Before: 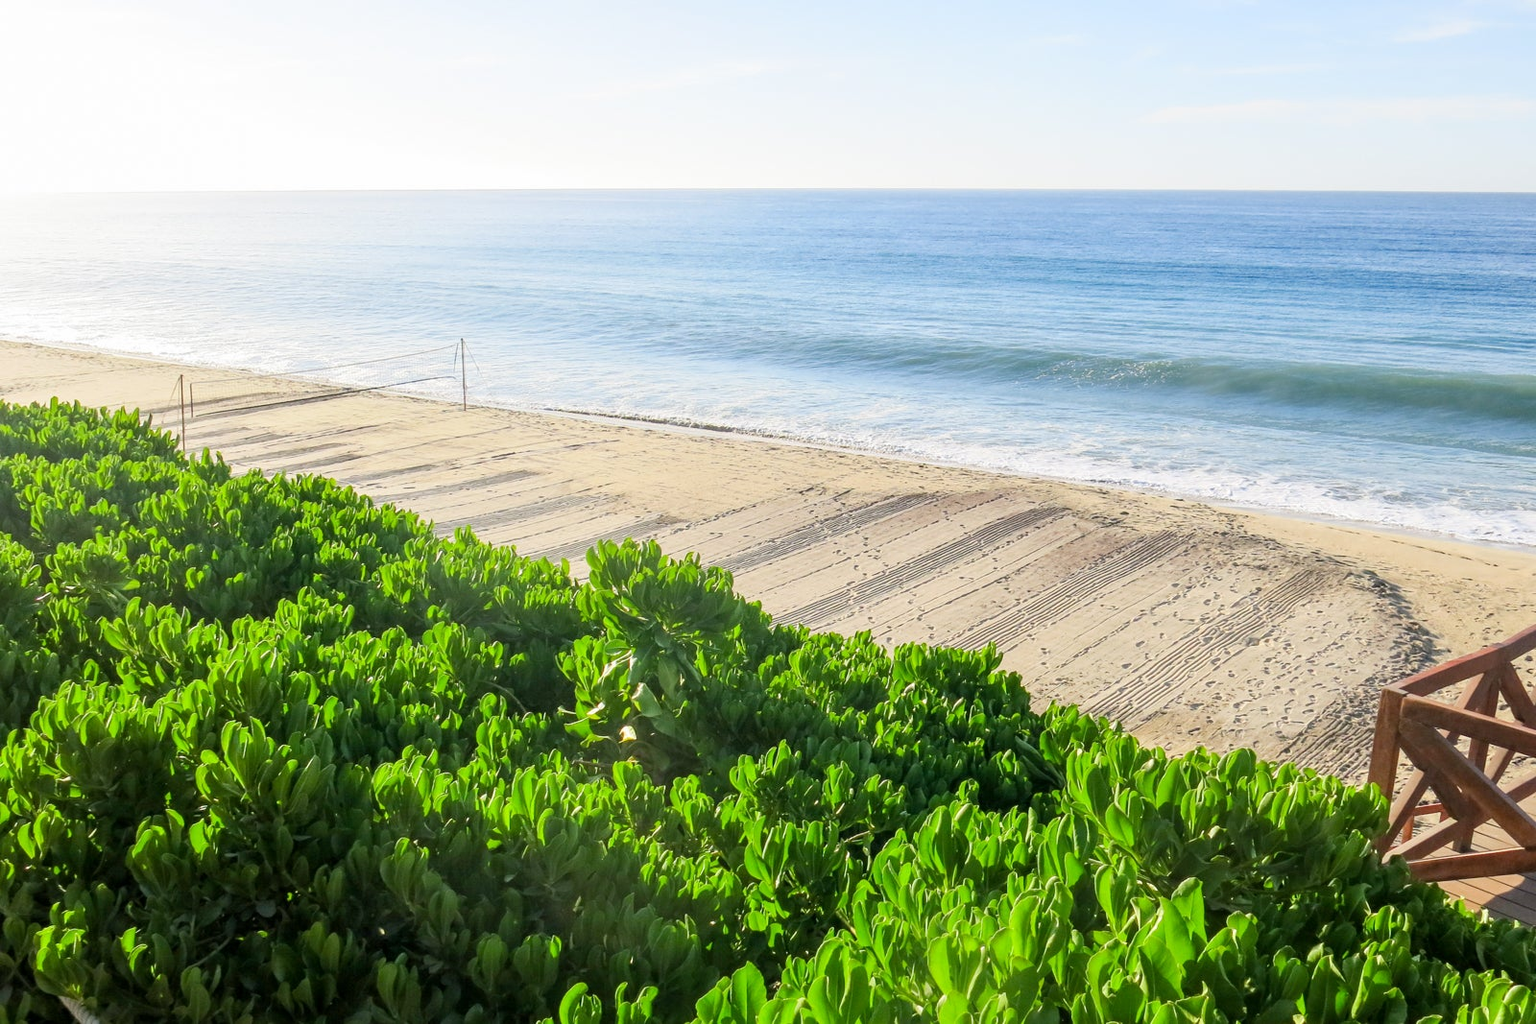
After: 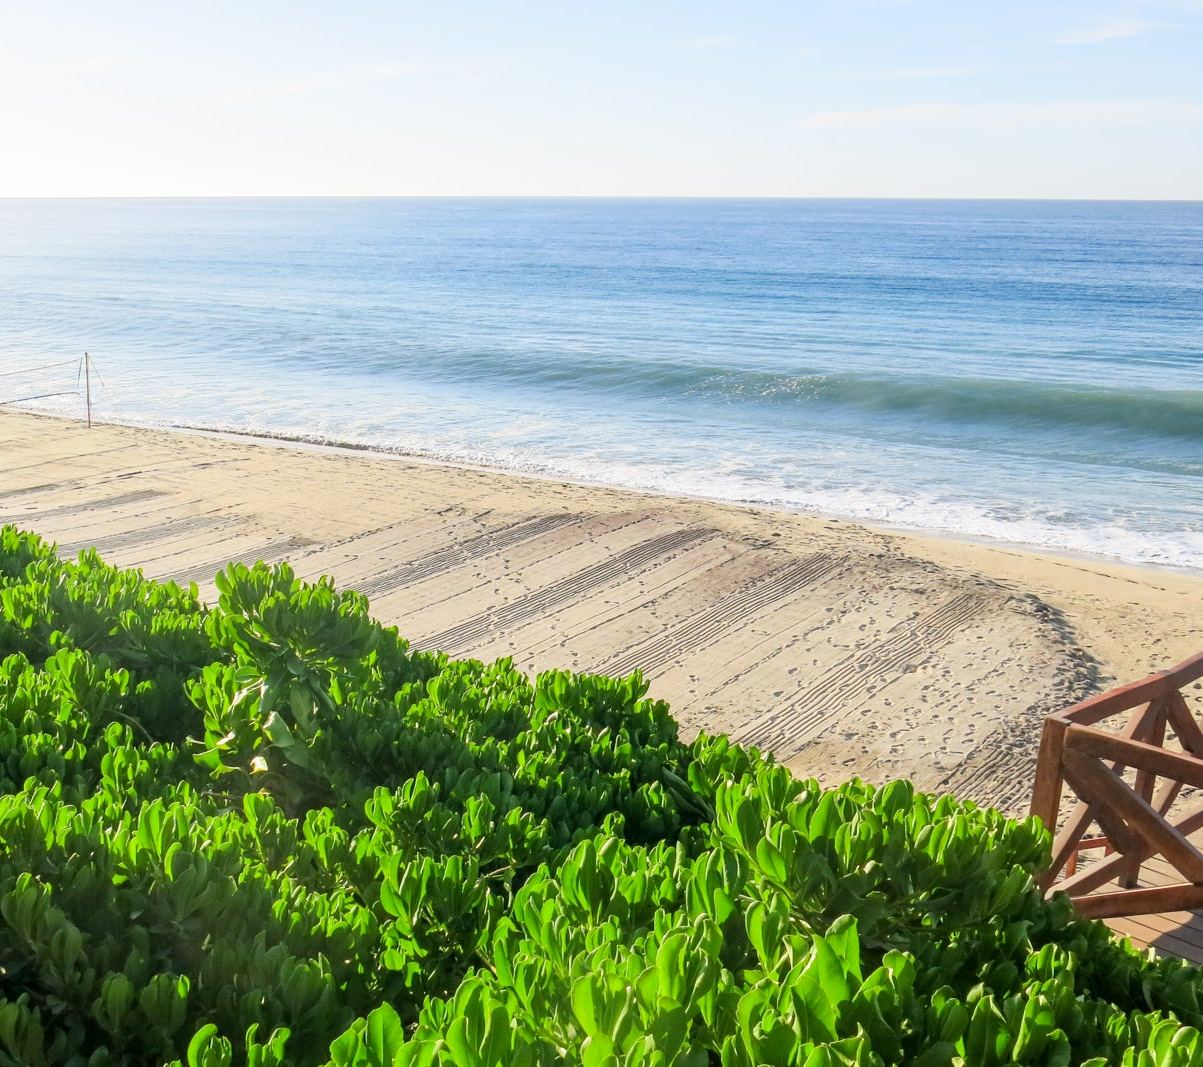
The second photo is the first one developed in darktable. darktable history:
crop and rotate: left 24.773%
